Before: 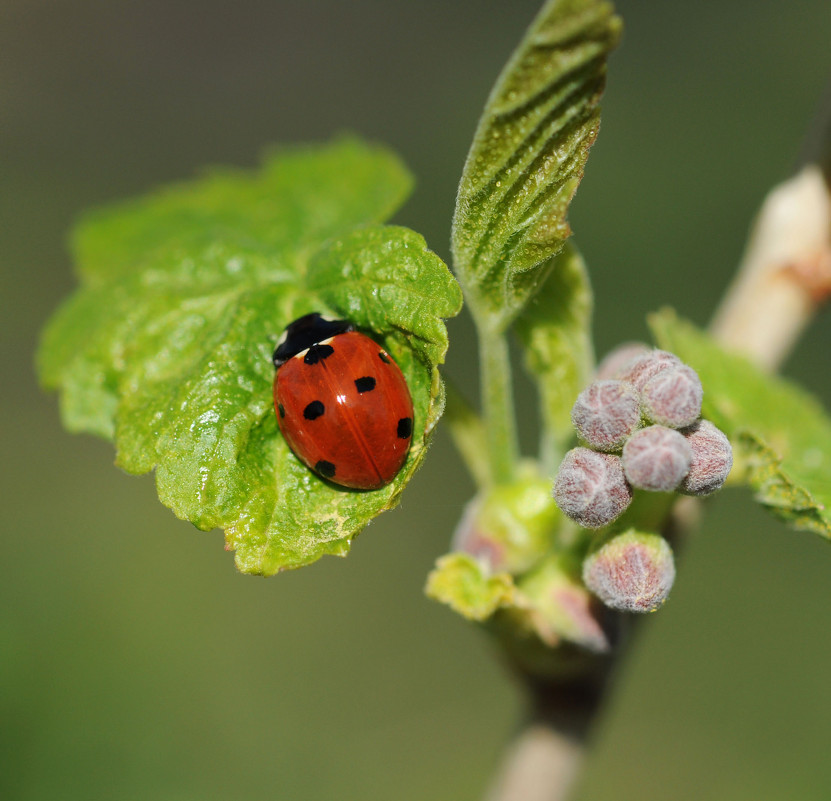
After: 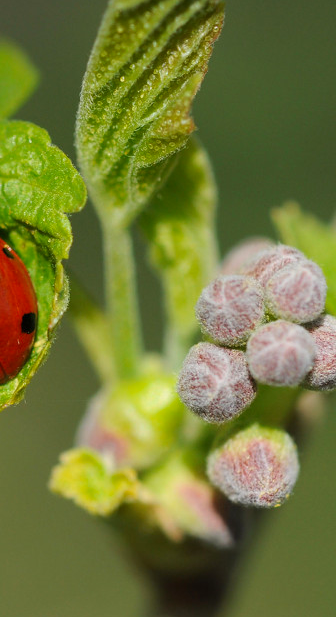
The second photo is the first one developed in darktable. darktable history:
crop: left 45.307%, top 13.133%, right 14.156%, bottom 9.823%
contrast brightness saturation: saturation 0.1
